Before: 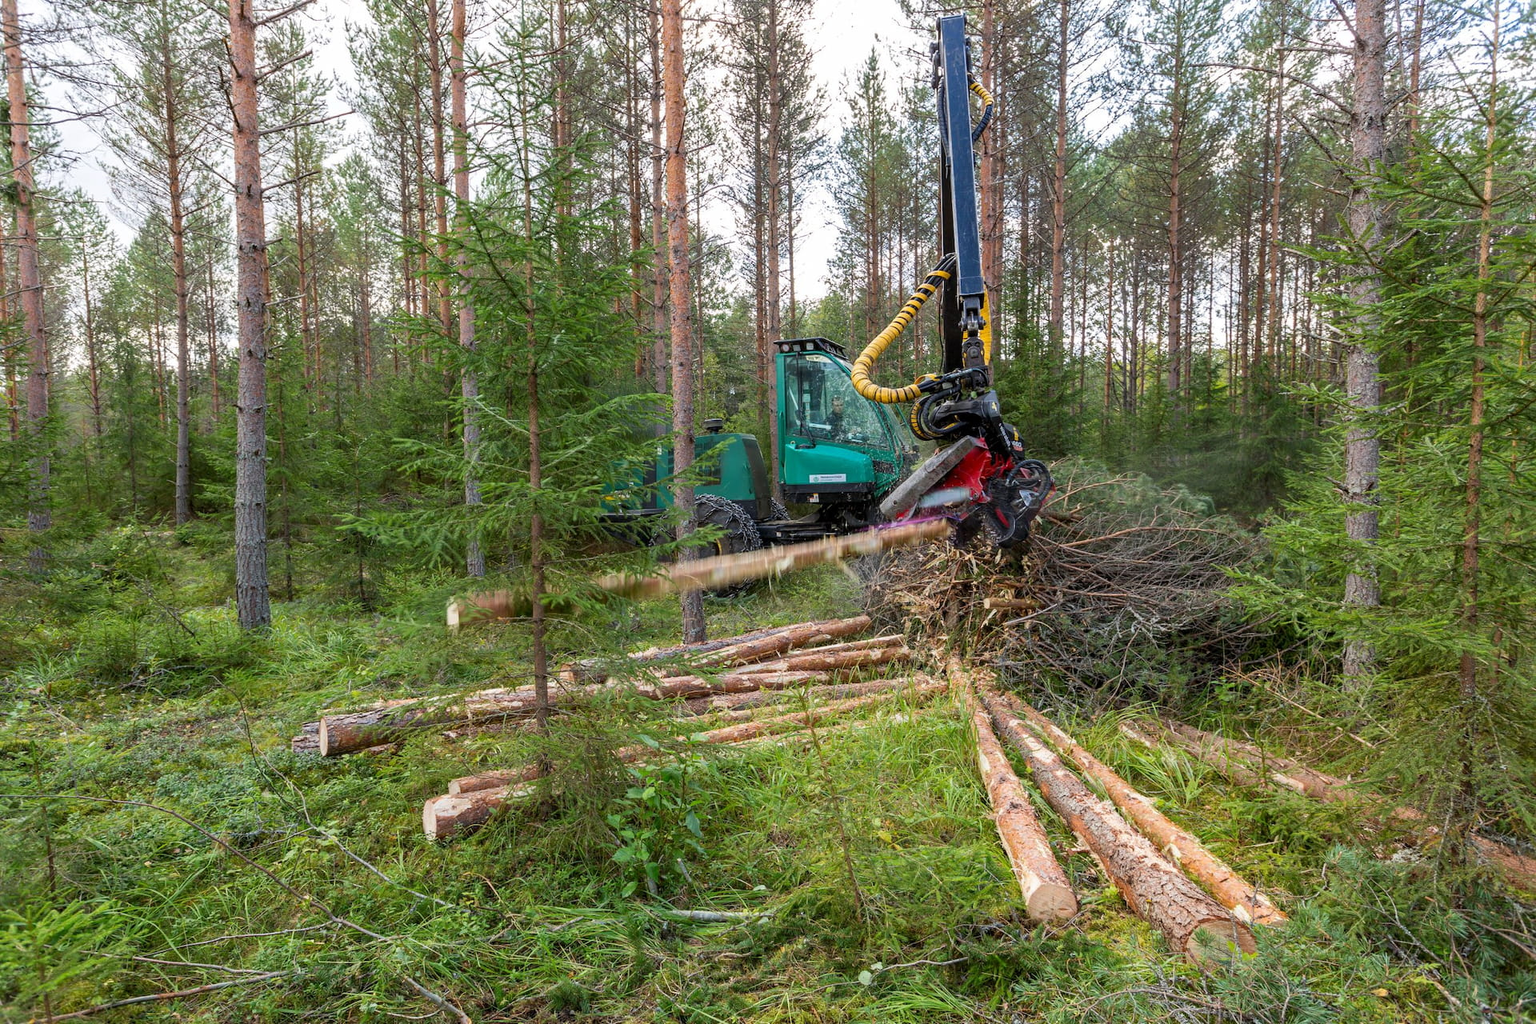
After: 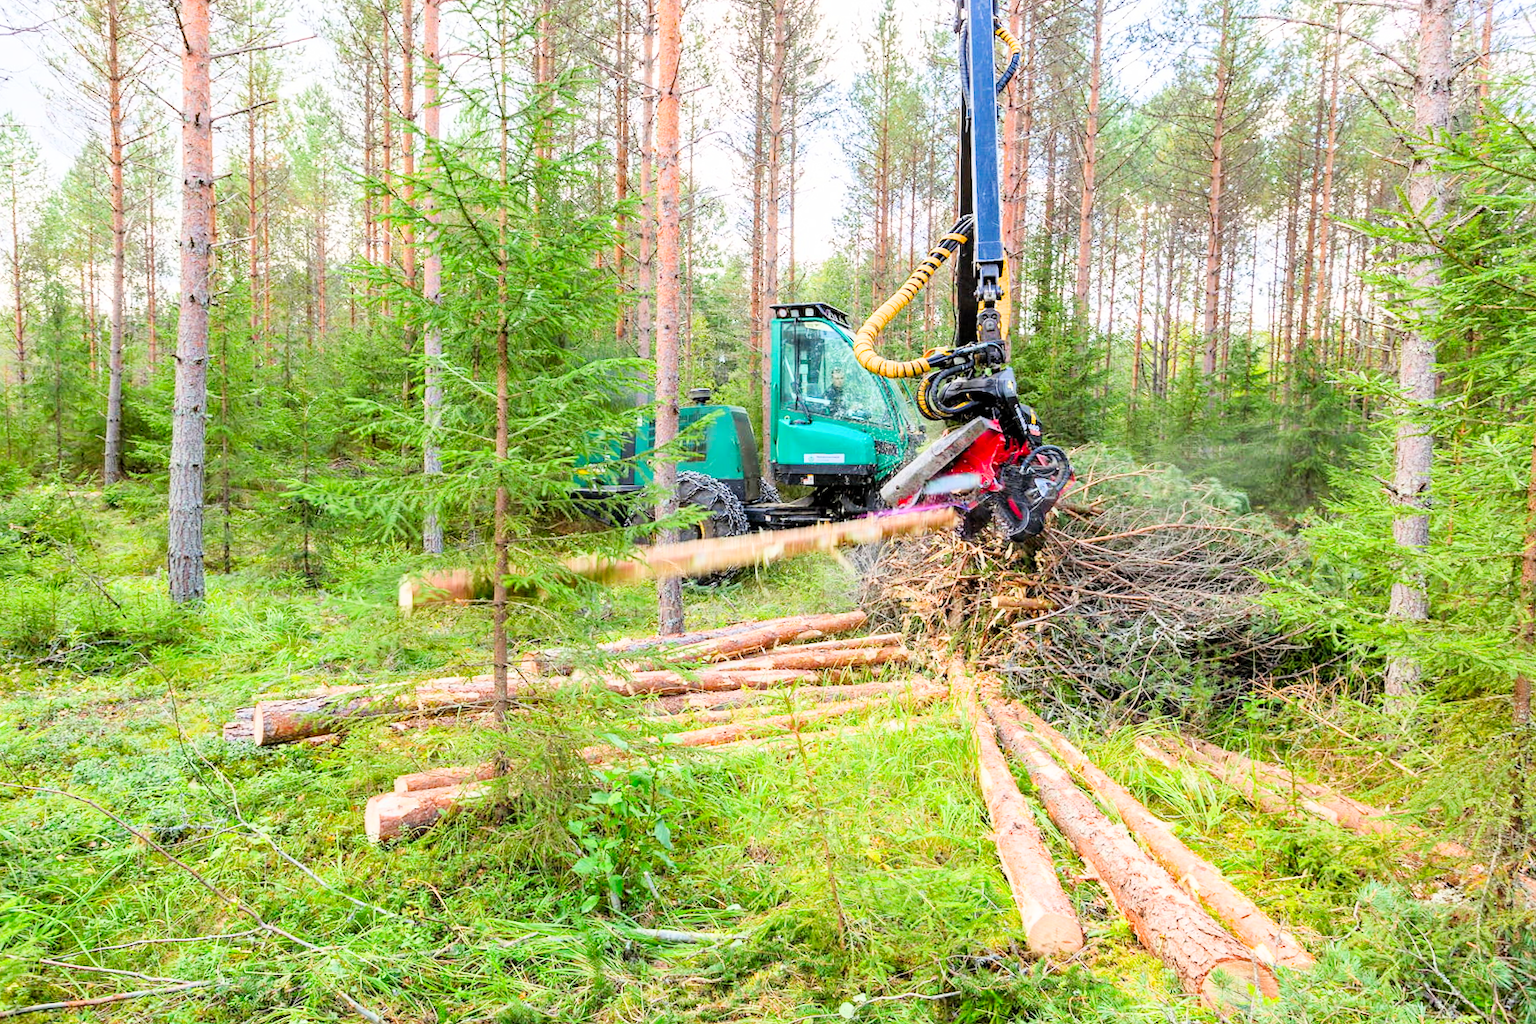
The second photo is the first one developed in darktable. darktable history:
contrast brightness saturation: contrast 0.09, saturation 0.28
exposure: black level correction 0, exposure 1.9 EV, compensate highlight preservation false
crop and rotate: angle -1.96°, left 3.097%, top 4.154%, right 1.586%, bottom 0.529%
filmic rgb: black relative exposure -7.65 EV, white relative exposure 4.56 EV, hardness 3.61, contrast 1.05
